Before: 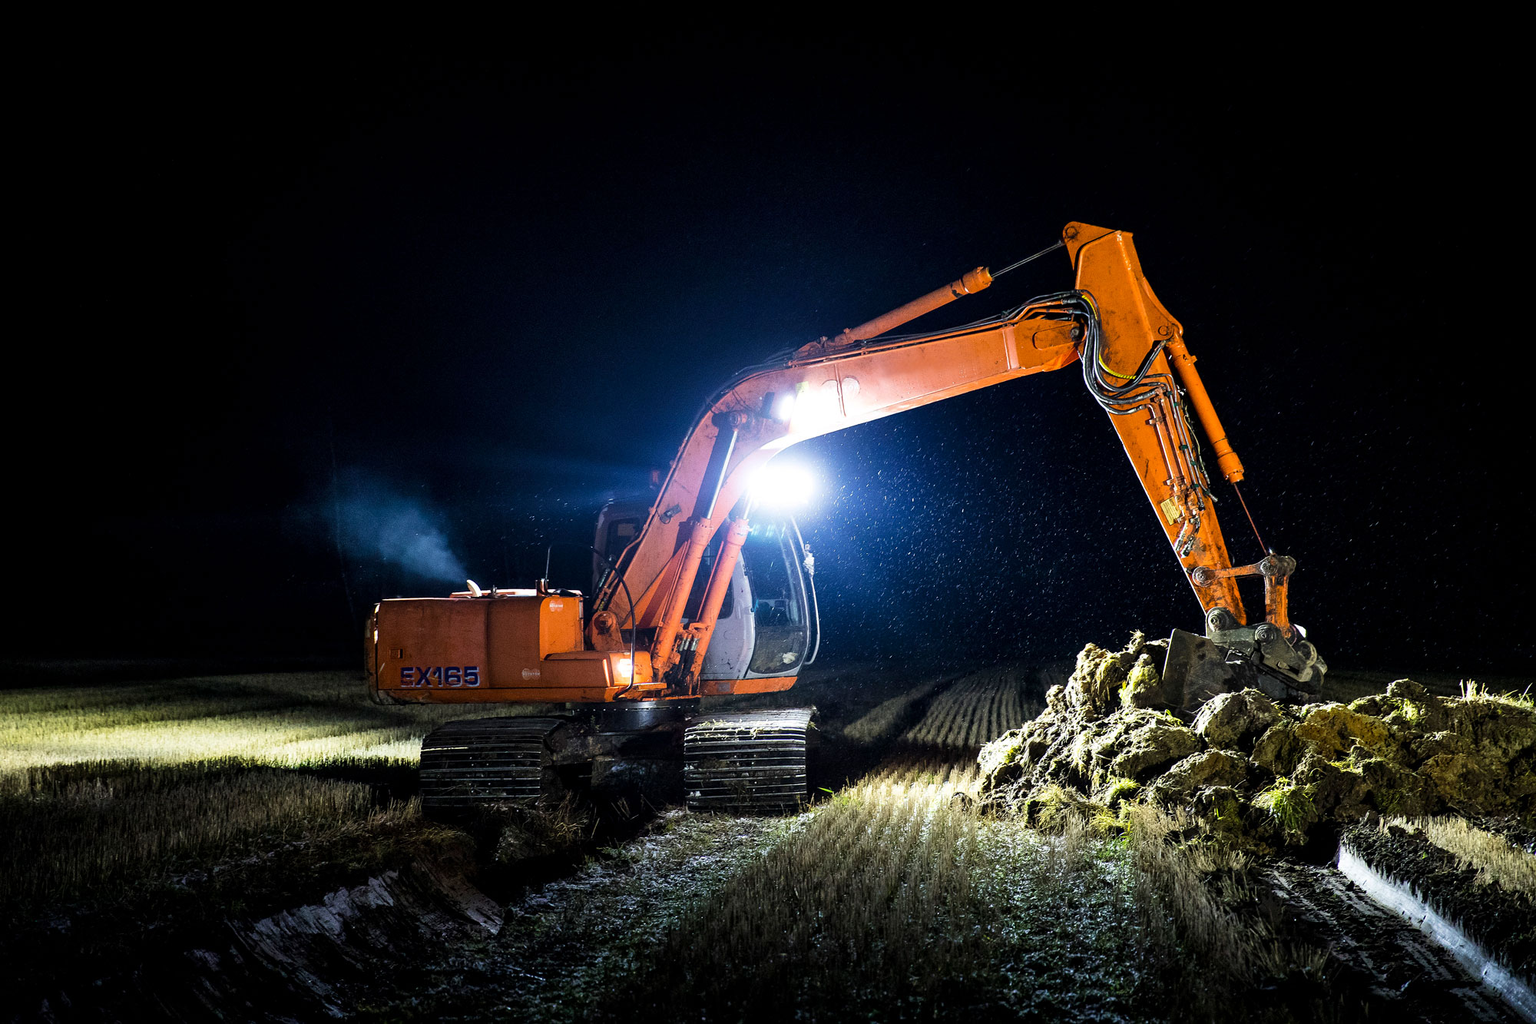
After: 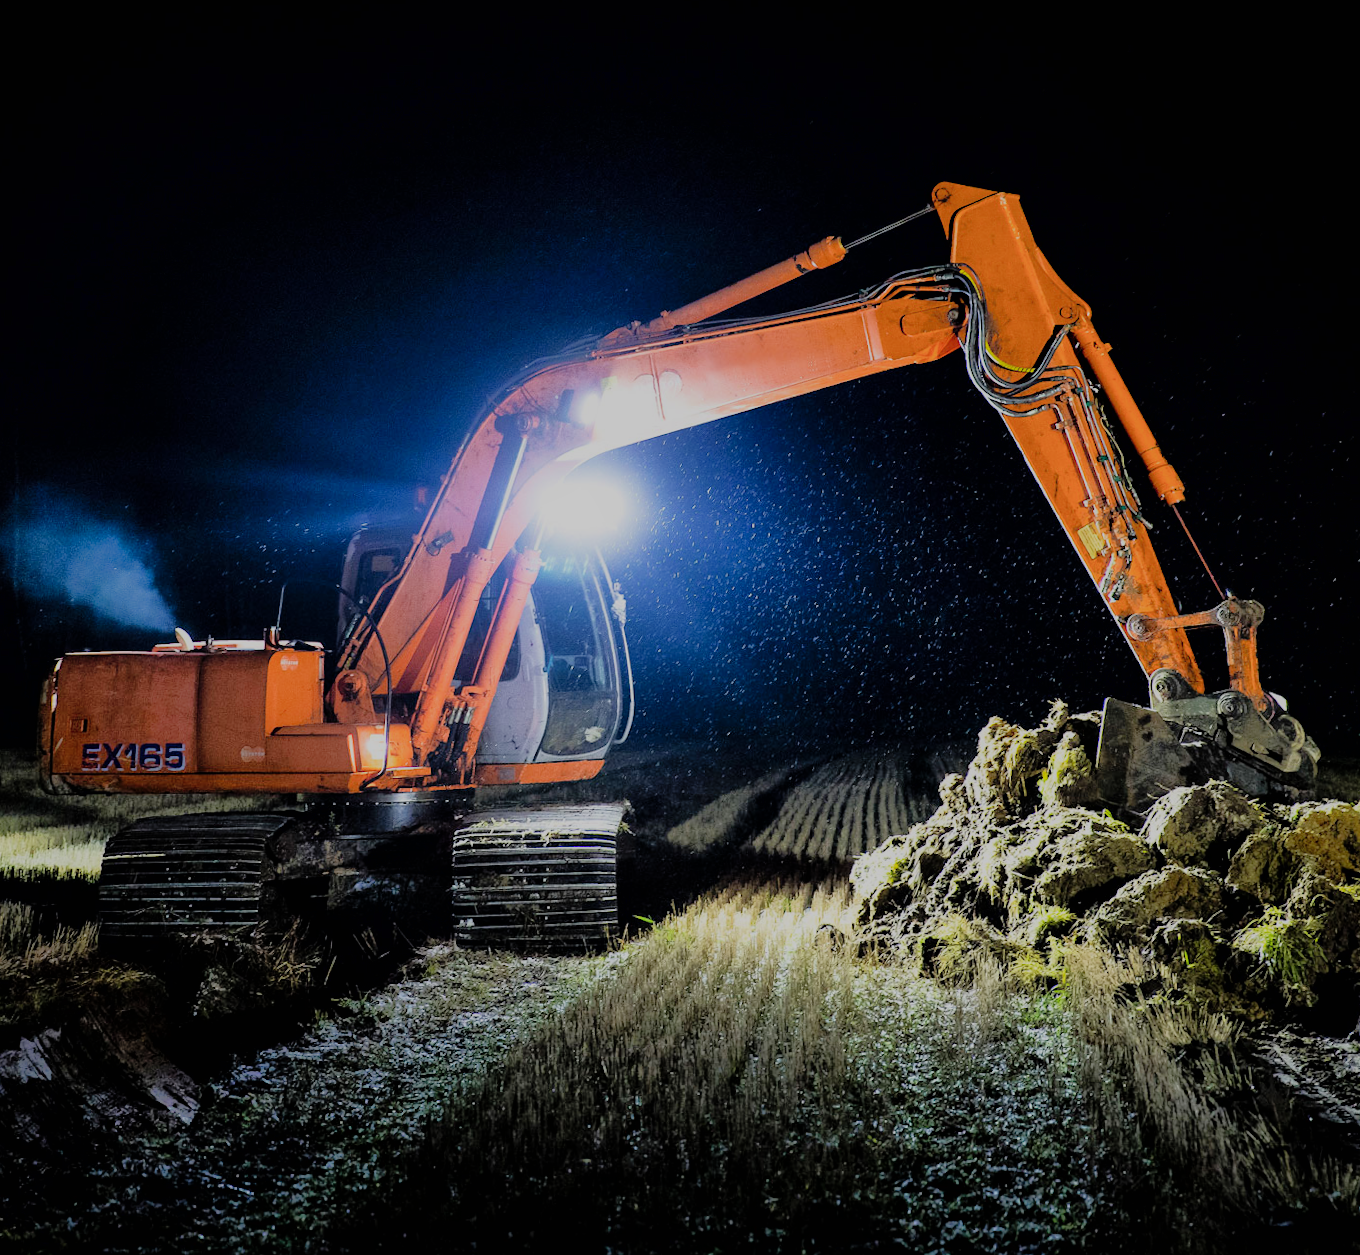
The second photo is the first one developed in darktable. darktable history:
filmic rgb: black relative exposure -16 EV, white relative exposure 6.92 EV, hardness 4.7
rotate and perspective: rotation 0.128°, lens shift (vertical) -0.181, lens shift (horizontal) -0.044, shear 0.001, automatic cropping off
crop and rotate: left 22.918%, top 5.629%, right 14.711%, bottom 2.247%
shadows and highlights: on, module defaults
